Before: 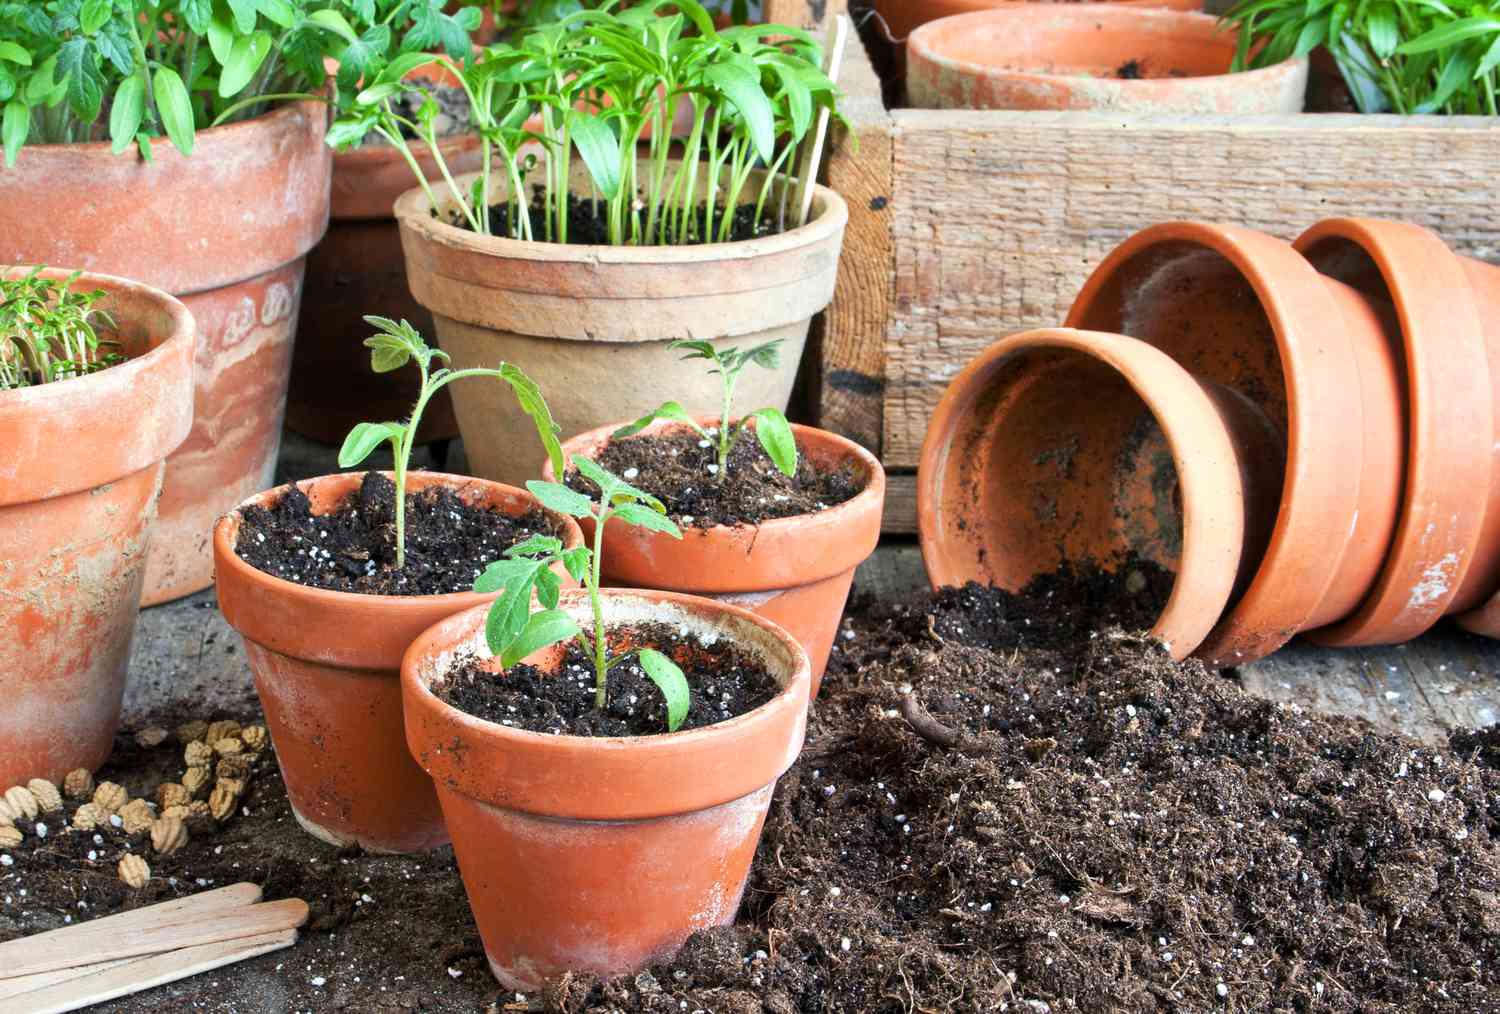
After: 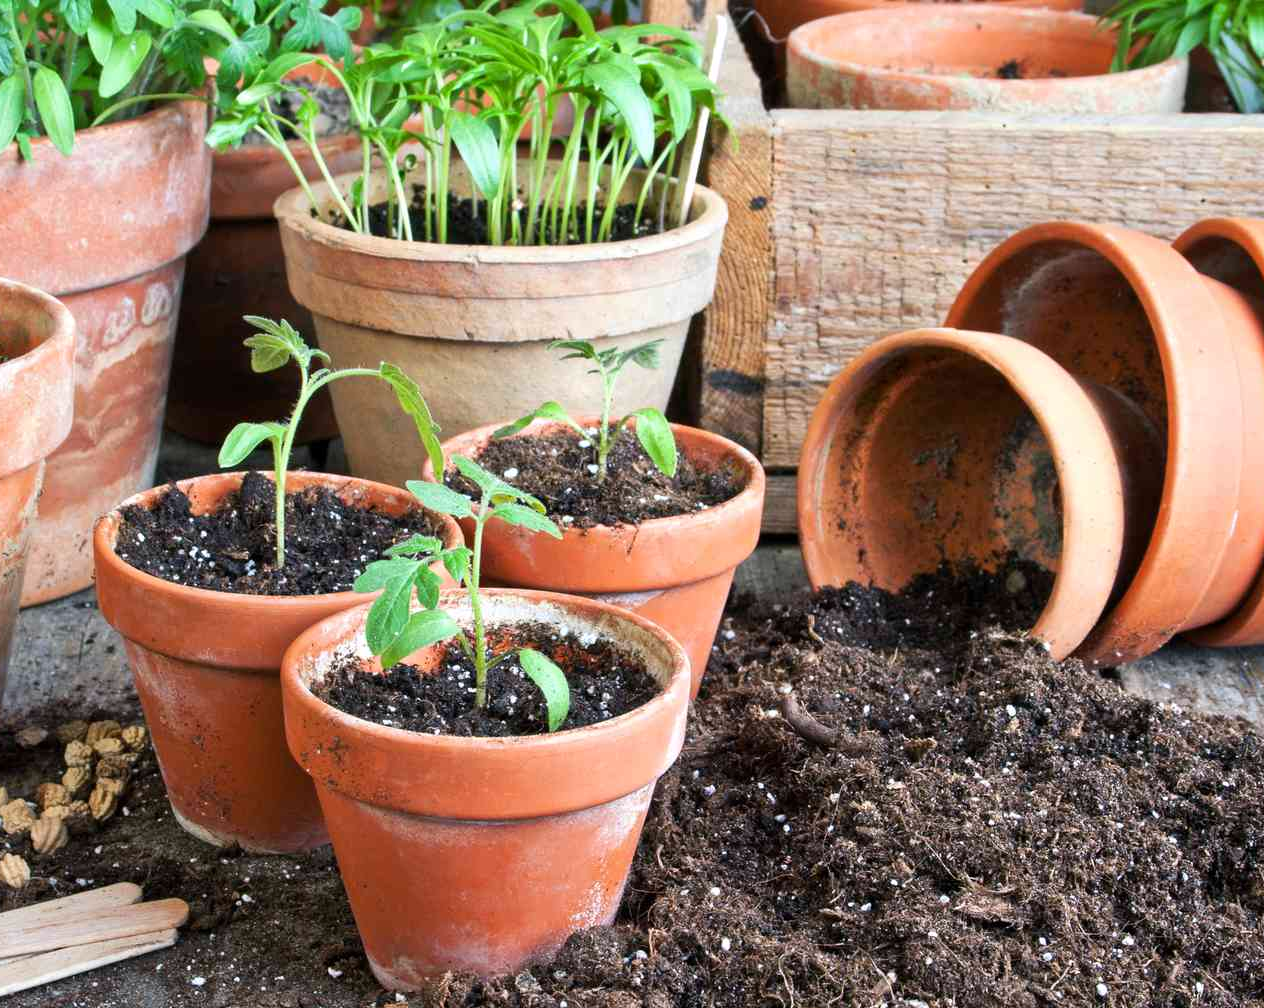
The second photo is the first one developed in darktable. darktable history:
crop: left 8.026%, right 7.374%
white balance: red 1.004, blue 1.024
